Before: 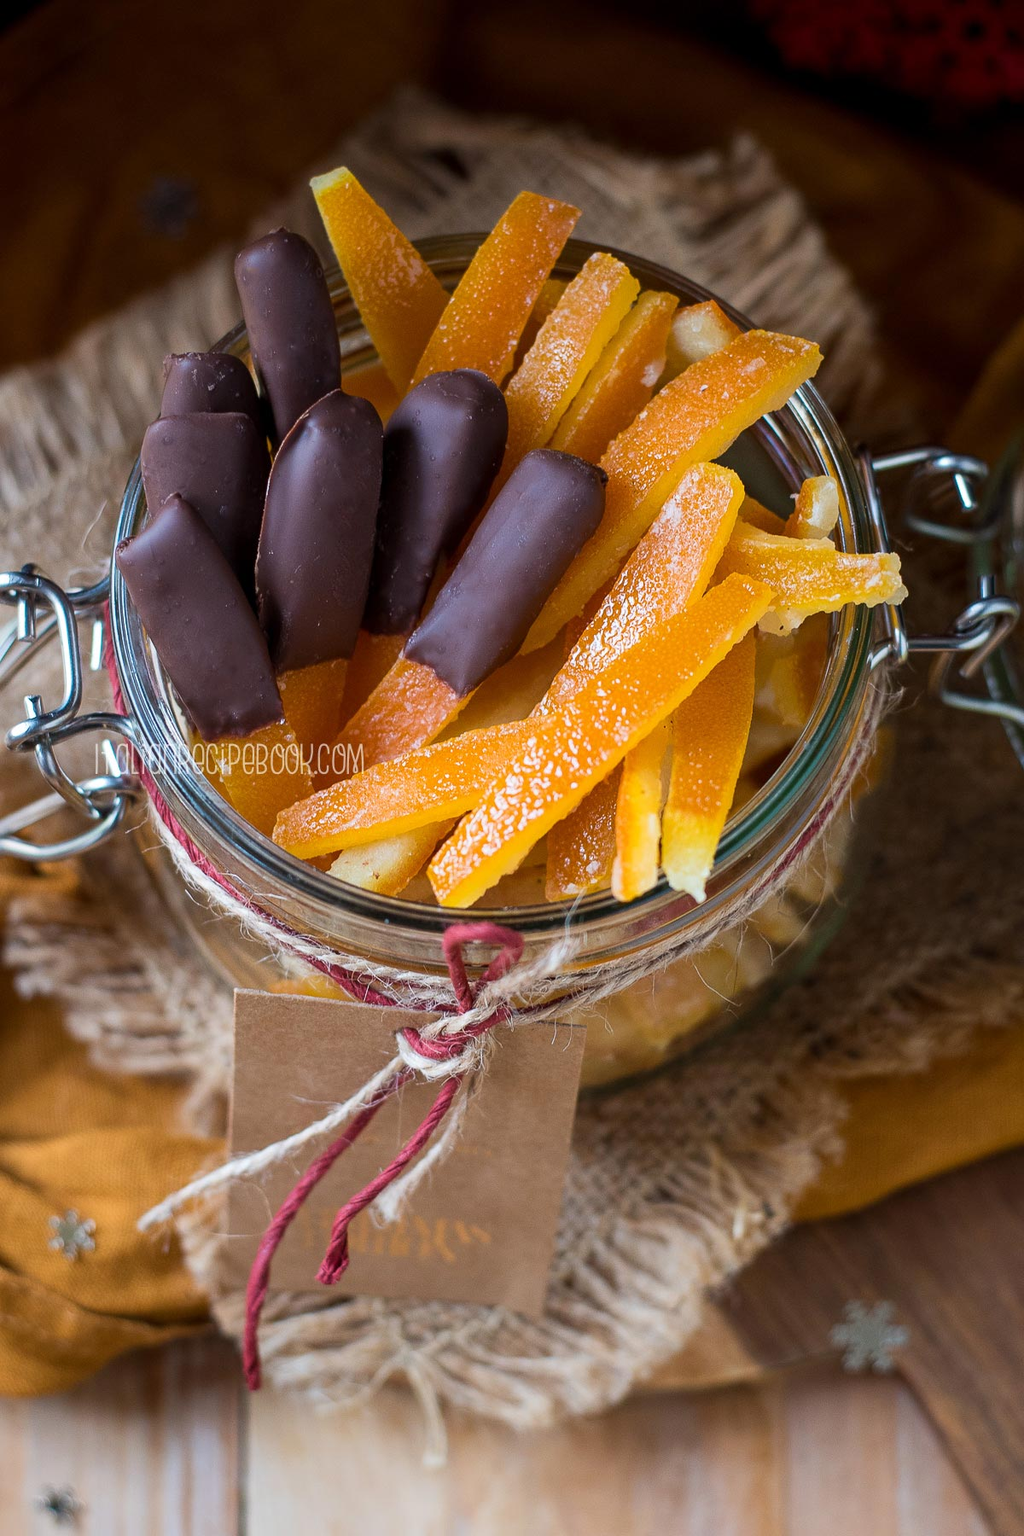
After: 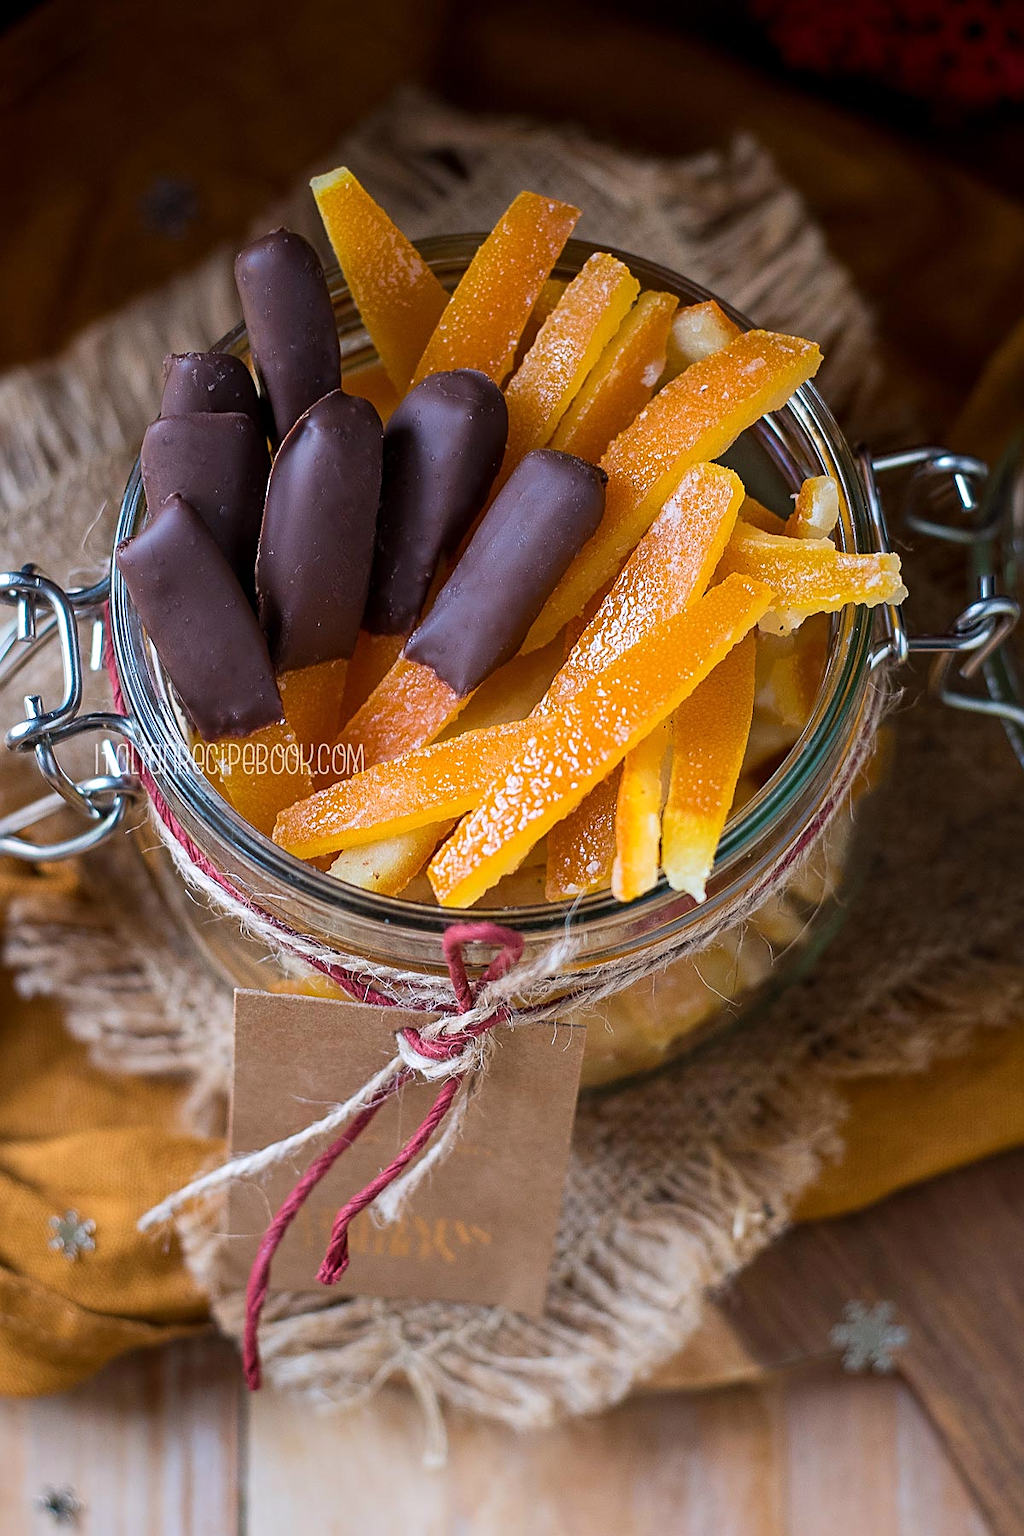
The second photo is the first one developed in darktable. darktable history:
white balance: red 1.009, blue 1.027
sharpen: on, module defaults
